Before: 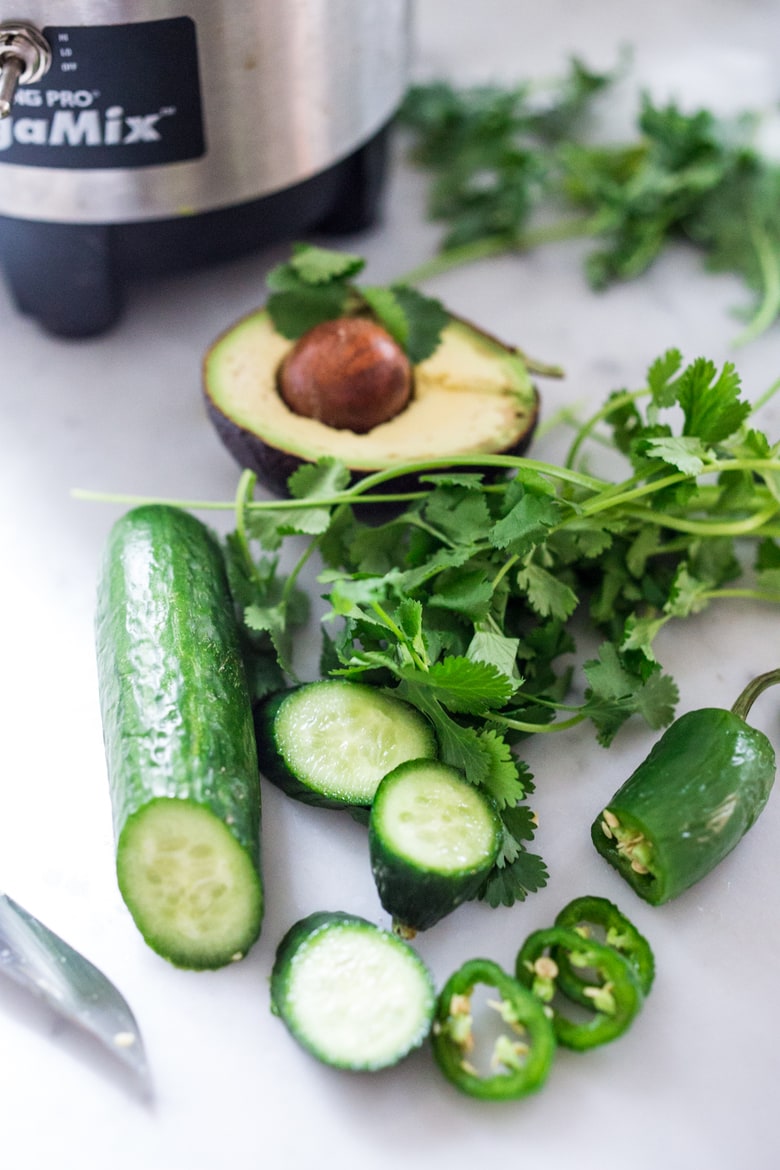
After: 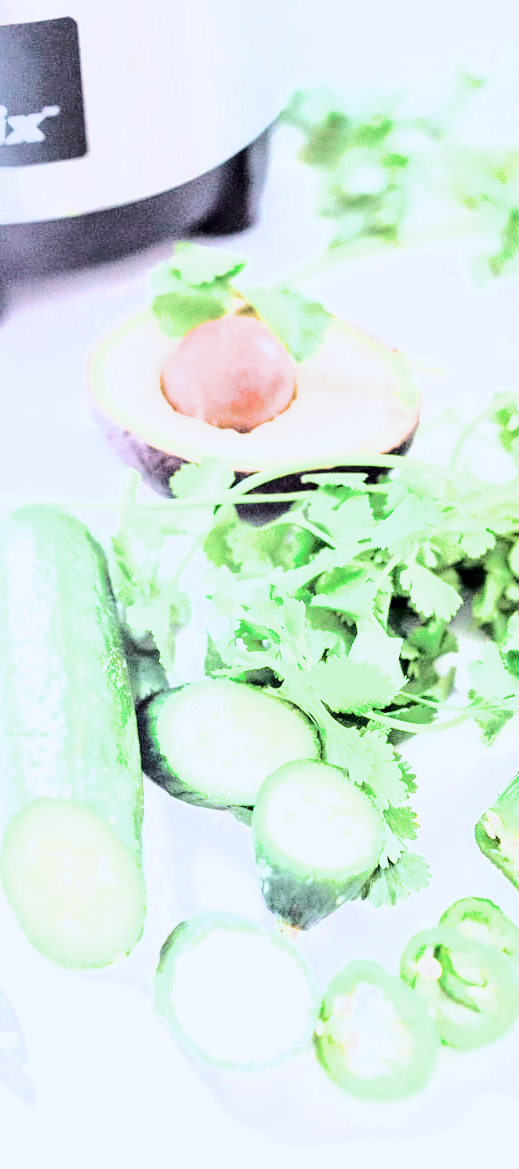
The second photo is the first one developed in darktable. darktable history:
crop and rotate: left 15.055%, right 18.278%
color correction: highlights a* -0.772, highlights b* -8.92
exposure: black level correction 0, exposure 4 EV, compensate exposure bias true, compensate highlight preservation false
filmic rgb: black relative exposure -16 EV, white relative exposure 6.29 EV, hardness 5.1, contrast 1.35
tone equalizer: -8 EV -0.417 EV, -7 EV -0.389 EV, -6 EV -0.333 EV, -5 EV -0.222 EV, -3 EV 0.222 EV, -2 EV 0.333 EV, -1 EV 0.389 EV, +0 EV 0.417 EV, edges refinement/feathering 500, mask exposure compensation -1.57 EV, preserve details no
tone curve: curves: ch0 [(0, 0) (0.052, 0.018) (0.236, 0.207) (0.41, 0.417) (0.485, 0.518) (0.54, 0.584) (0.625, 0.666) (0.845, 0.828) (0.994, 0.964)]; ch1 [(0, 0) (0.136, 0.146) (0.317, 0.34) (0.382, 0.408) (0.434, 0.441) (0.472, 0.479) (0.498, 0.501) (0.557, 0.558) (0.616, 0.59) (0.739, 0.7) (1, 1)]; ch2 [(0, 0) (0.352, 0.403) (0.447, 0.466) (0.482, 0.482) (0.528, 0.526) (0.586, 0.577) (0.618, 0.621) (0.785, 0.747) (1, 1)], color space Lab, independent channels, preserve colors none
graduated density: on, module defaults
